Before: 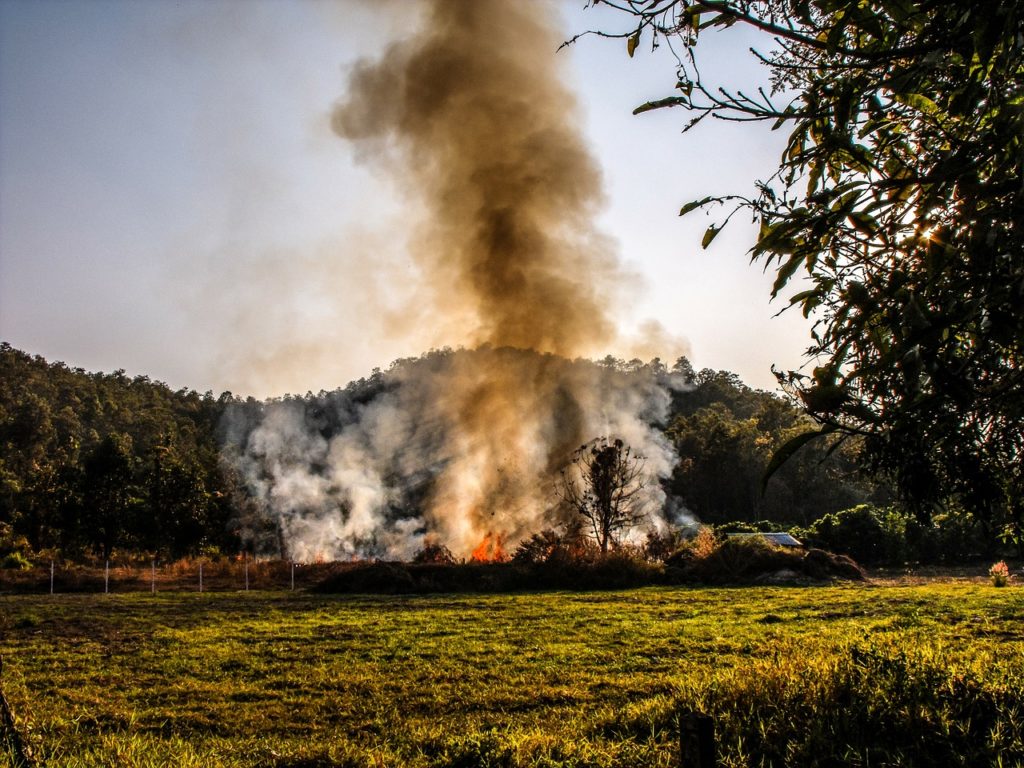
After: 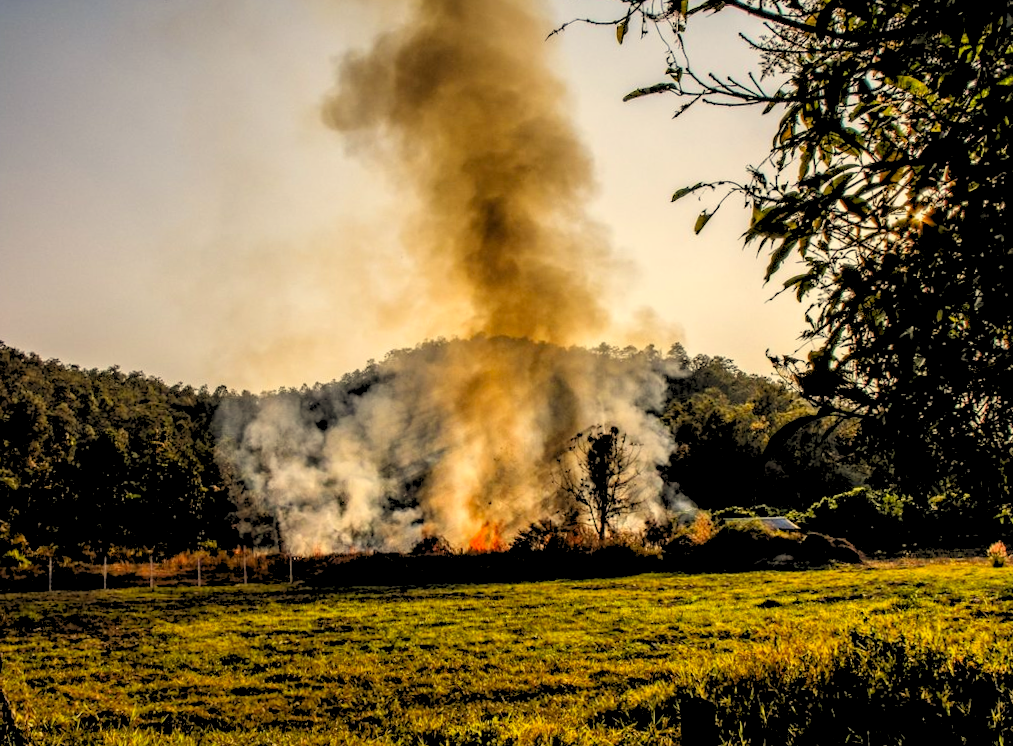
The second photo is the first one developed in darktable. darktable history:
rotate and perspective: rotation -1°, crop left 0.011, crop right 0.989, crop top 0.025, crop bottom 0.975
exposure: exposure 0.2 EV, compensate highlight preservation false
rgb levels: preserve colors sum RGB, levels [[0.038, 0.433, 0.934], [0, 0.5, 1], [0, 0.5, 1]]
color correction: highlights a* 2.72, highlights b* 22.8
